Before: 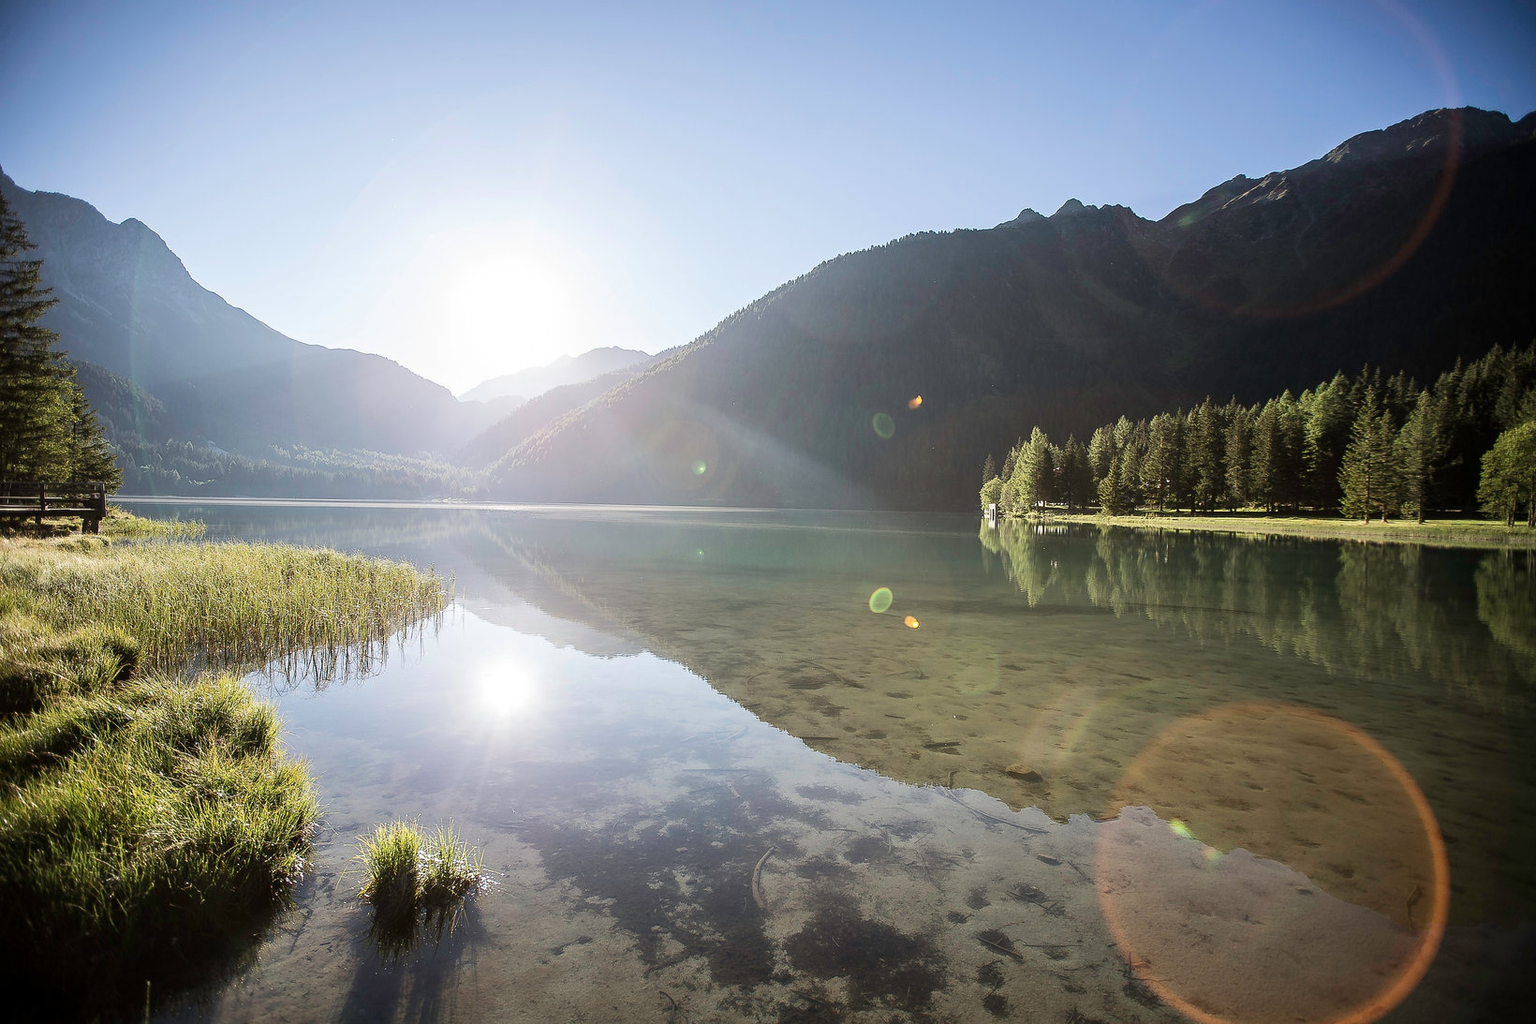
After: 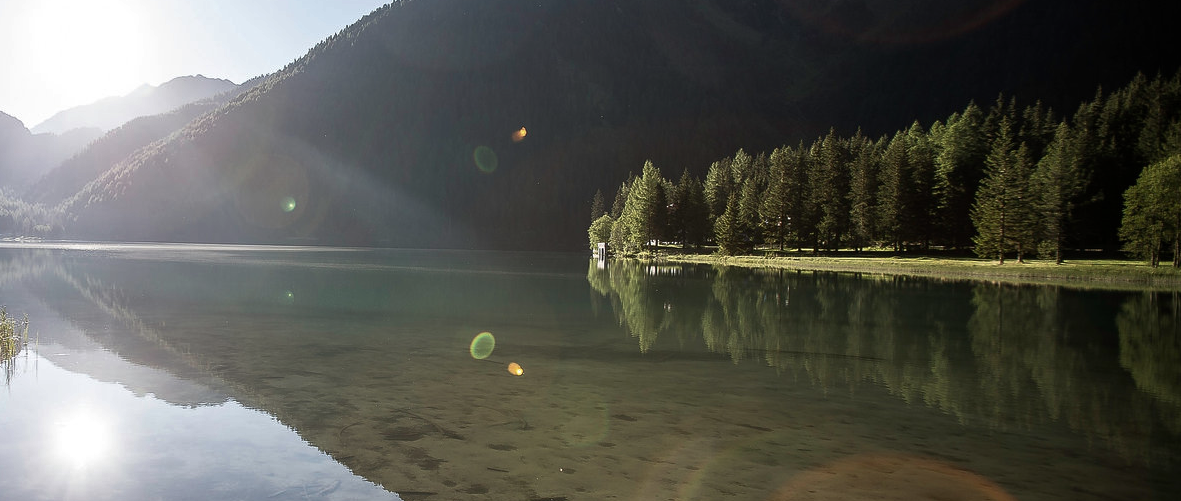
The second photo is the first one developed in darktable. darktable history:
crop and rotate: left 27.938%, top 27.046%, bottom 27.046%
velvia: strength 6%
rgb curve: curves: ch0 [(0, 0) (0.415, 0.237) (1, 1)]
